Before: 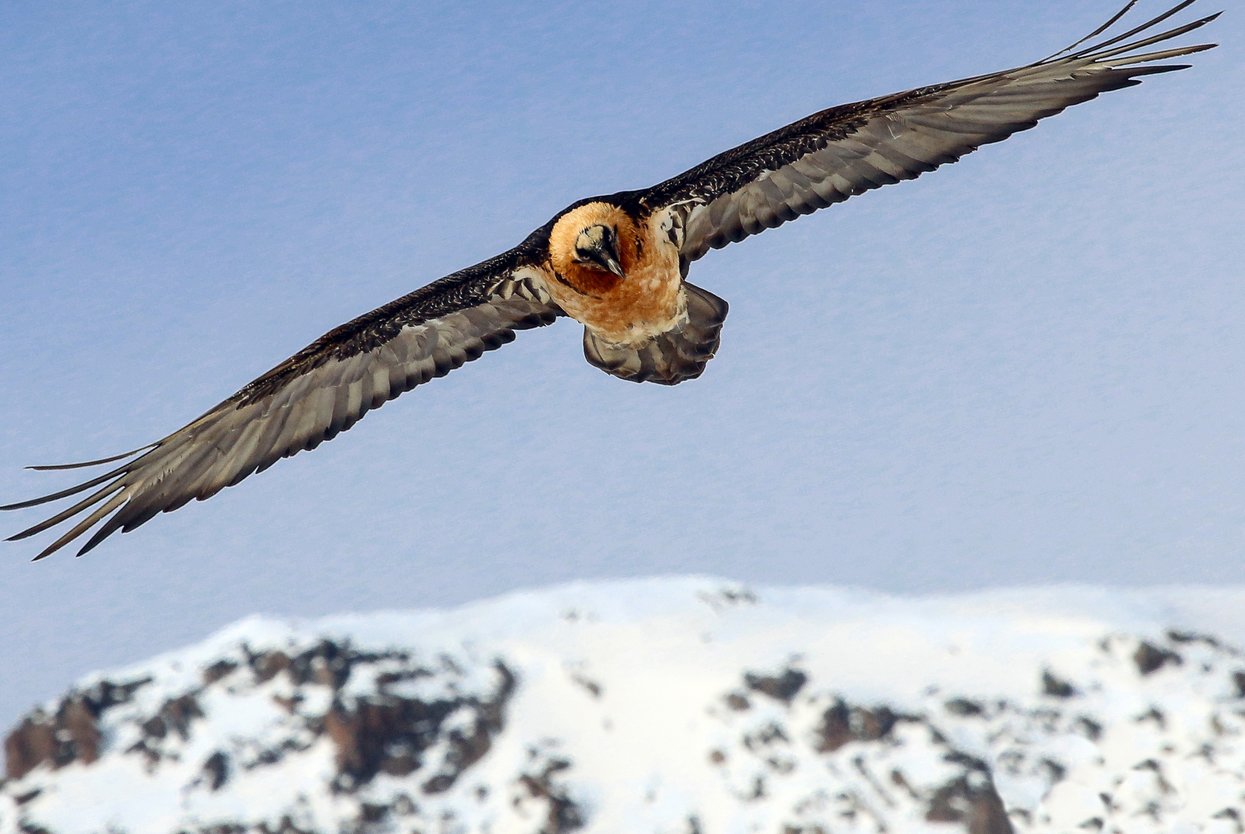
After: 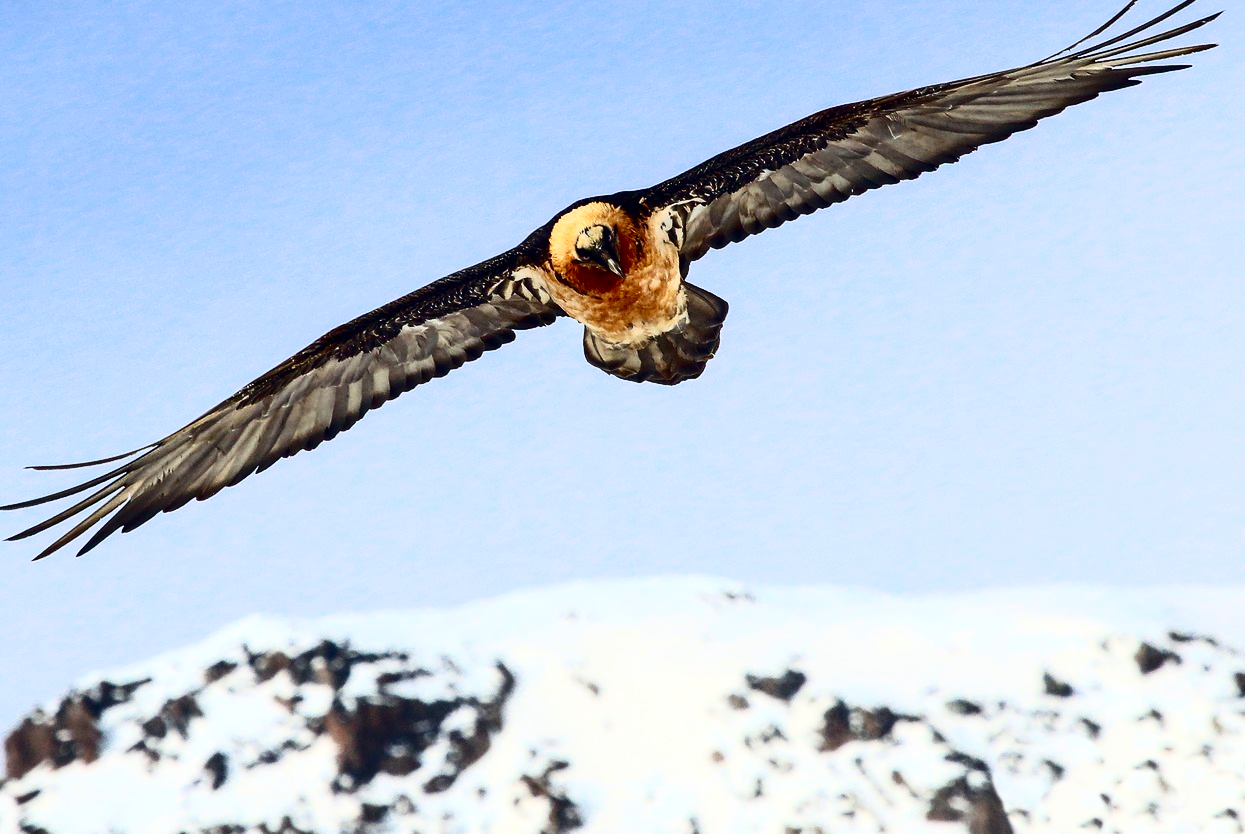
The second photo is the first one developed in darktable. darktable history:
contrast brightness saturation: contrast 0.398, brightness 0.052, saturation 0.248
